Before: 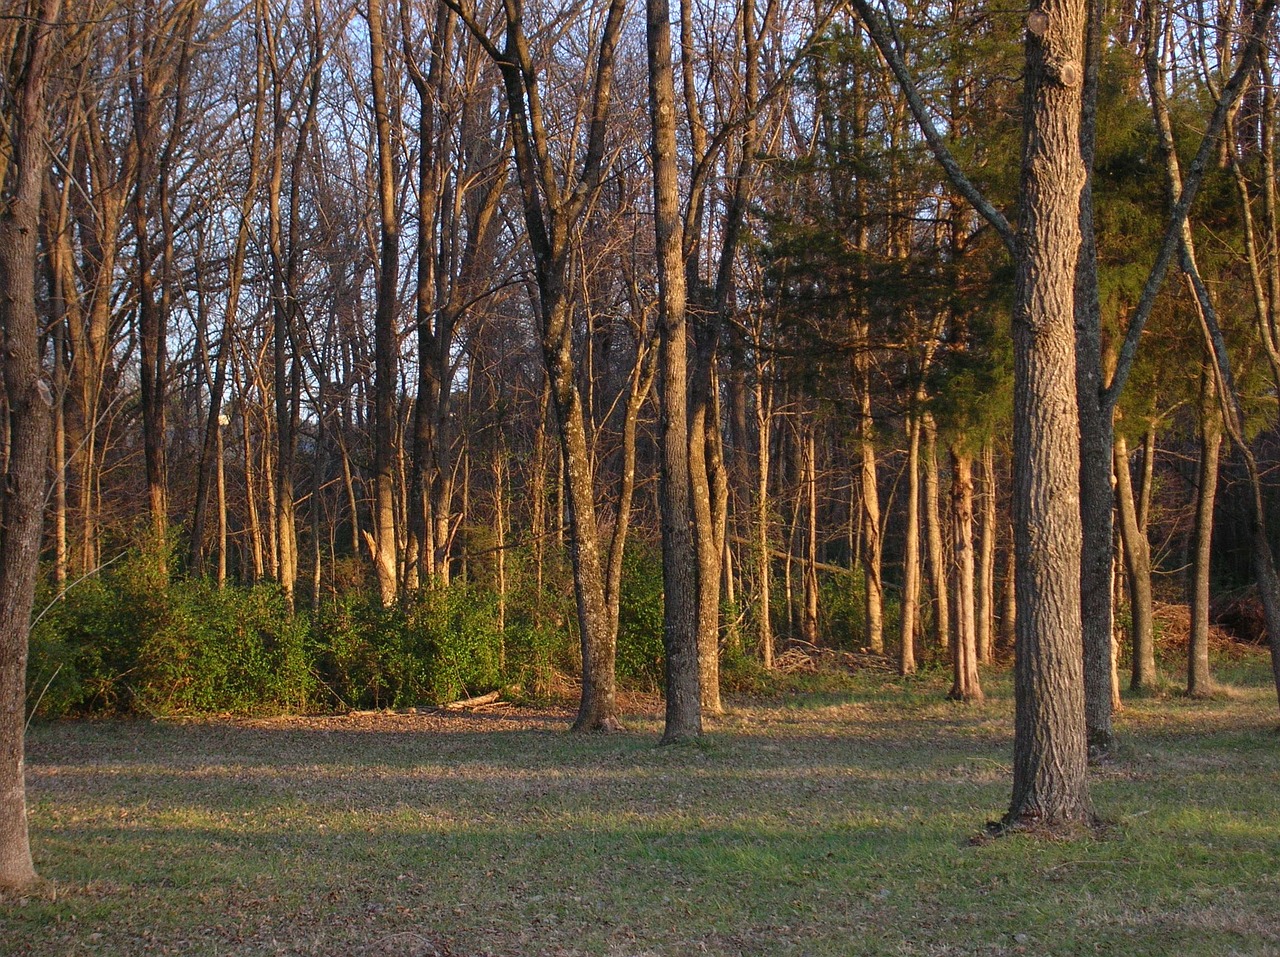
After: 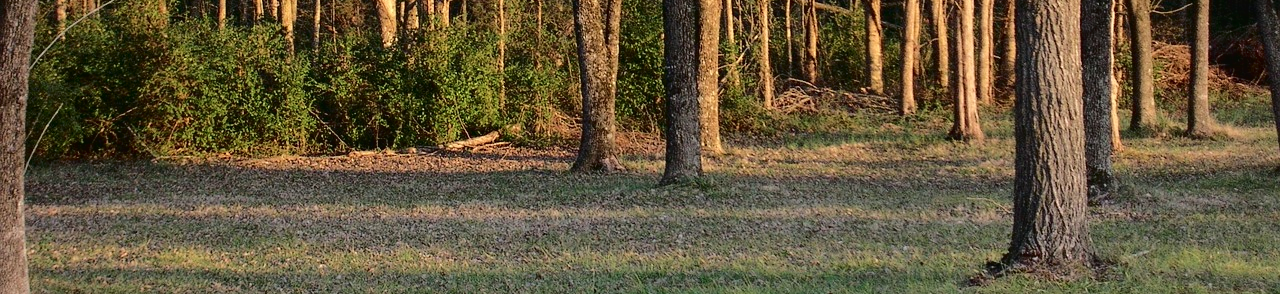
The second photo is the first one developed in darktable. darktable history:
tone curve: curves: ch0 [(0, 0) (0.003, 0.026) (0.011, 0.025) (0.025, 0.022) (0.044, 0.022) (0.069, 0.028) (0.1, 0.041) (0.136, 0.062) (0.177, 0.103) (0.224, 0.167) (0.277, 0.242) (0.335, 0.343) (0.399, 0.452) (0.468, 0.539) (0.543, 0.614) (0.623, 0.683) (0.709, 0.749) (0.801, 0.827) (0.898, 0.918) (1, 1)], color space Lab, independent channels, preserve colors none
crop and rotate: top 58.648%, bottom 10.533%
